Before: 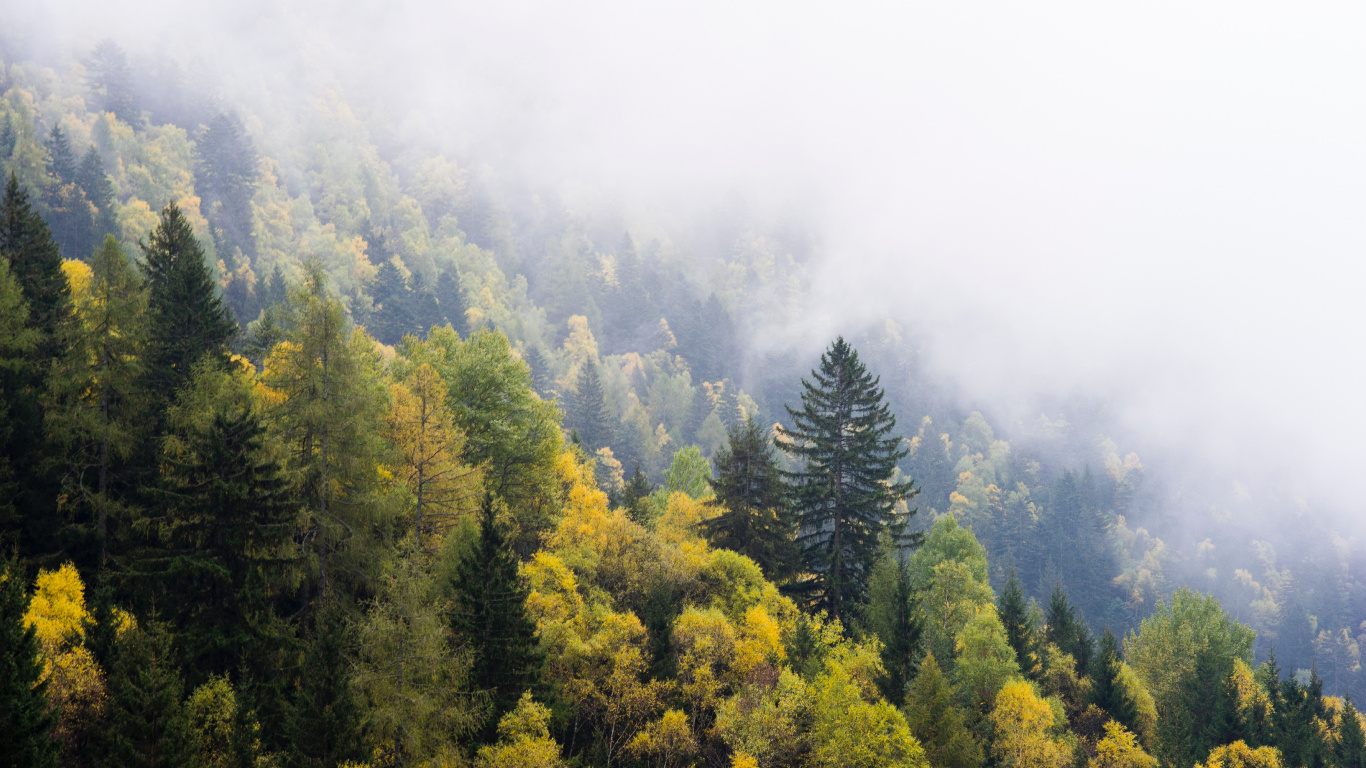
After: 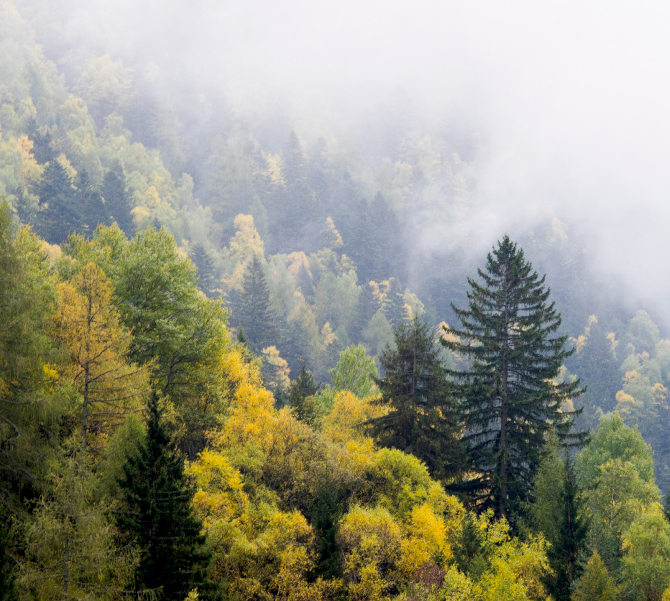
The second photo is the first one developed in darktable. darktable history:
crop and rotate: angle 0.024°, left 24.455%, top 13.204%, right 26.403%, bottom 8.359%
exposure: black level correction 0.009, exposure 0.016 EV, compensate highlight preservation false
